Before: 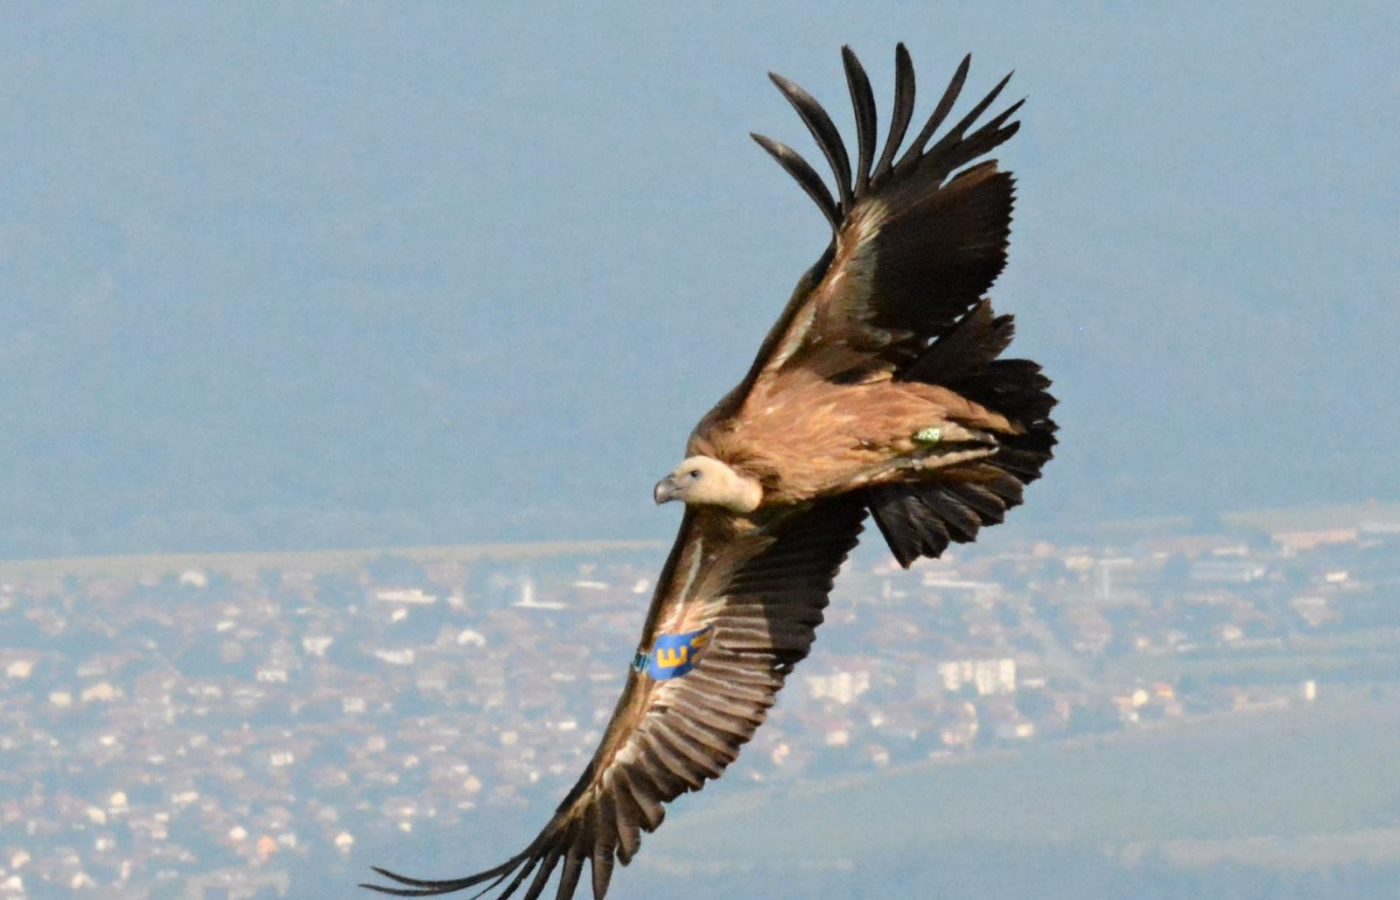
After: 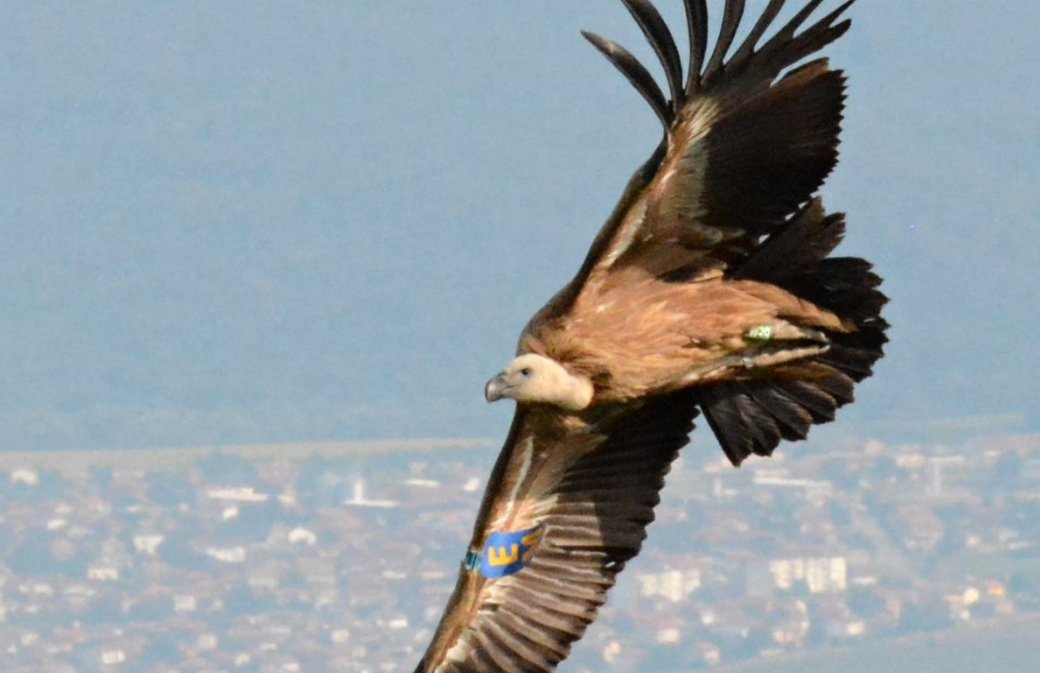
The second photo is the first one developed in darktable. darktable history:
crop and rotate: left 12.137%, top 11.371%, right 13.553%, bottom 13.792%
